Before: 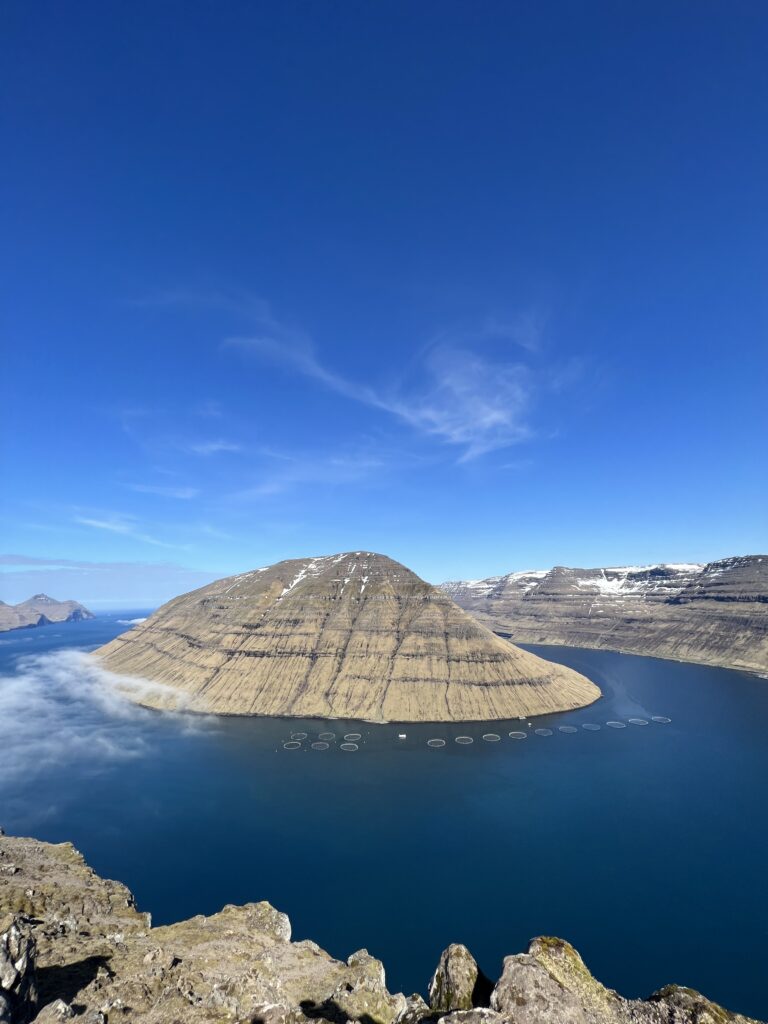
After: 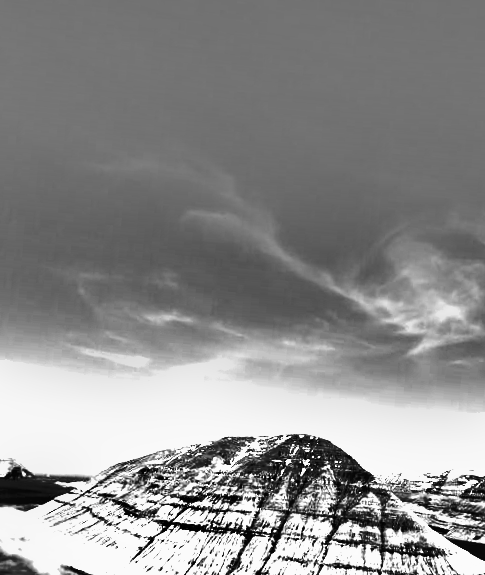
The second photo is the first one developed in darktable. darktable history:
shadows and highlights: shadows 19.13, highlights -83.41, soften with gaussian
crop and rotate: angle -4.99°, left 2.122%, top 6.945%, right 27.566%, bottom 30.519%
monochrome: a 32, b 64, size 2.3
exposure: black level correction -0.023, exposure 1.397 EV, compensate highlight preservation false
